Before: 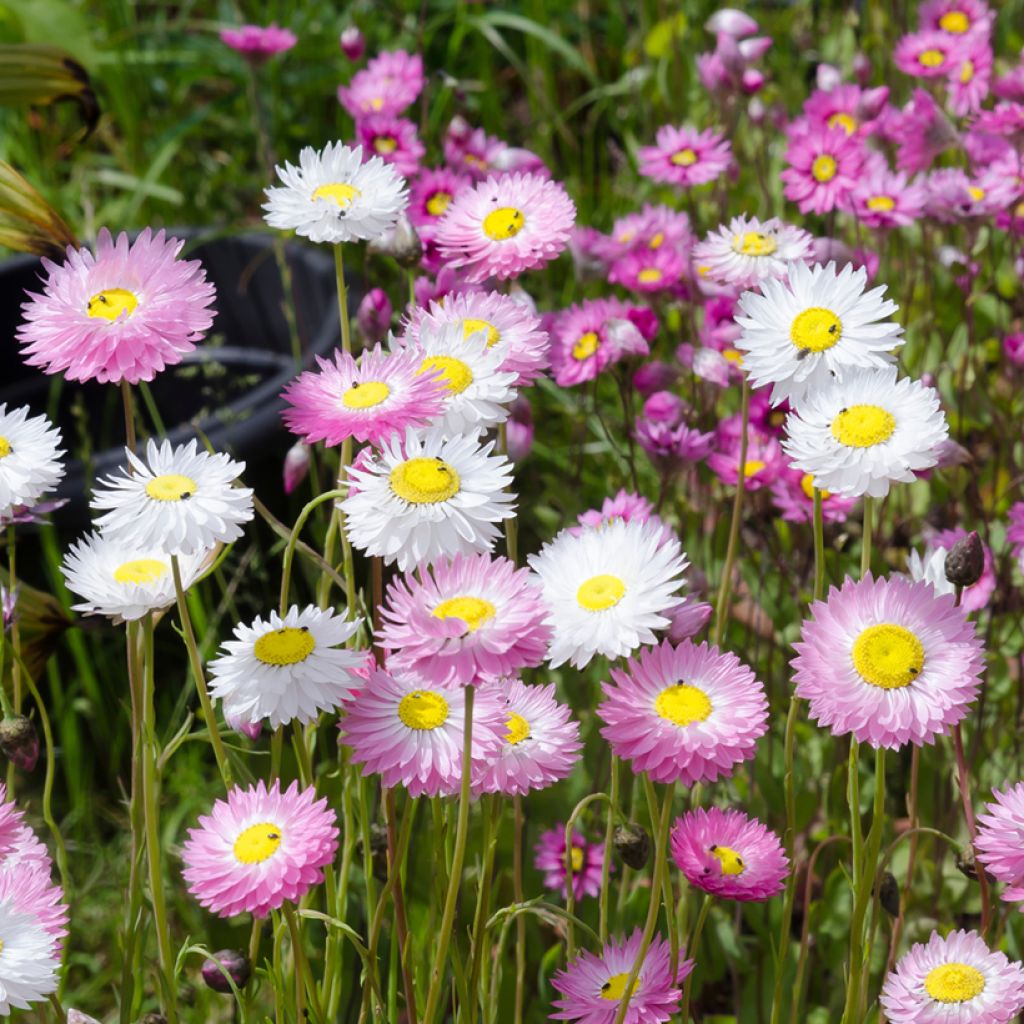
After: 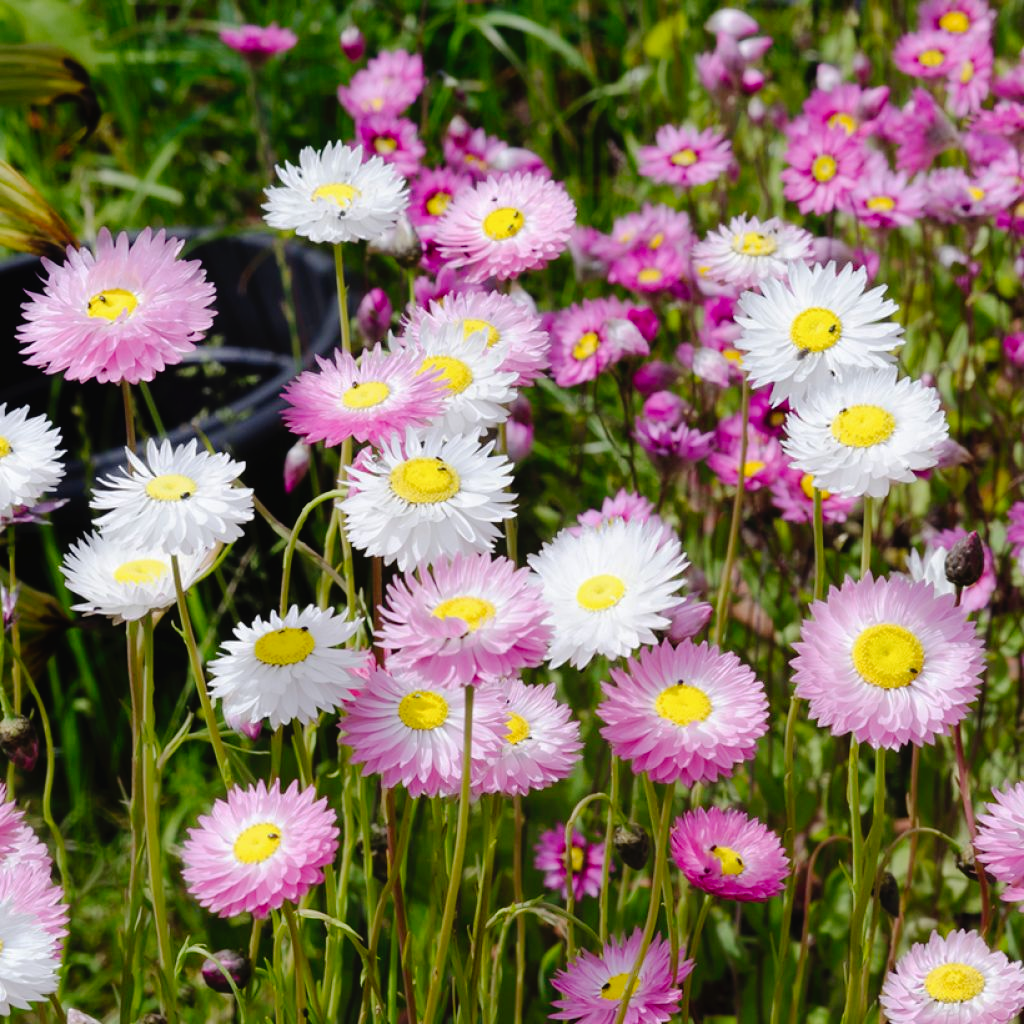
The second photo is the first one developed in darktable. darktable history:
local contrast: mode bilateral grid, contrast 100, coarseness 99, detail 92%, midtone range 0.2
exposure: compensate highlight preservation false
tone curve: curves: ch0 [(0, 0) (0.003, 0.016) (0.011, 0.015) (0.025, 0.017) (0.044, 0.026) (0.069, 0.034) (0.1, 0.043) (0.136, 0.068) (0.177, 0.119) (0.224, 0.175) (0.277, 0.251) (0.335, 0.328) (0.399, 0.415) (0.468, 0.499) (0.543, 0.58) (0.623, 0.659) (0.709, 0.731) (0.801, 0.807) (0.898, 0.895) (1, 1)], preserve colors none
